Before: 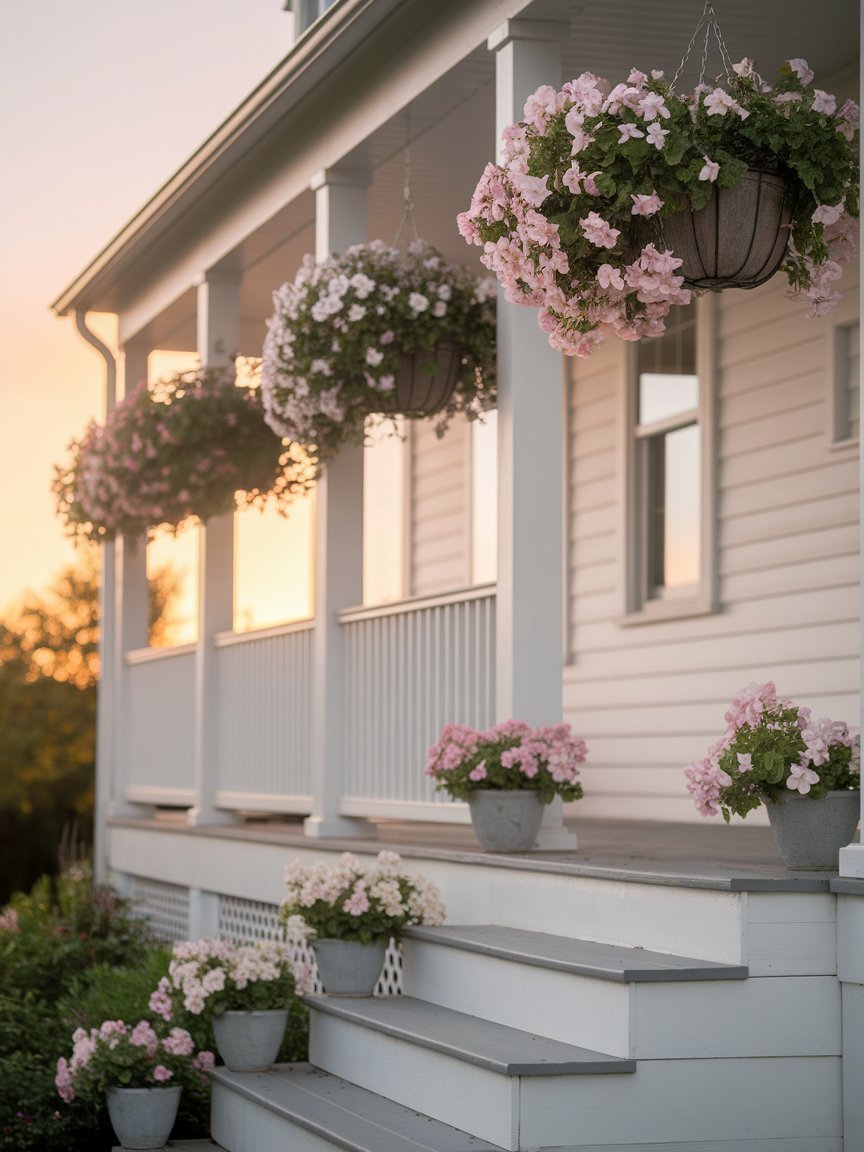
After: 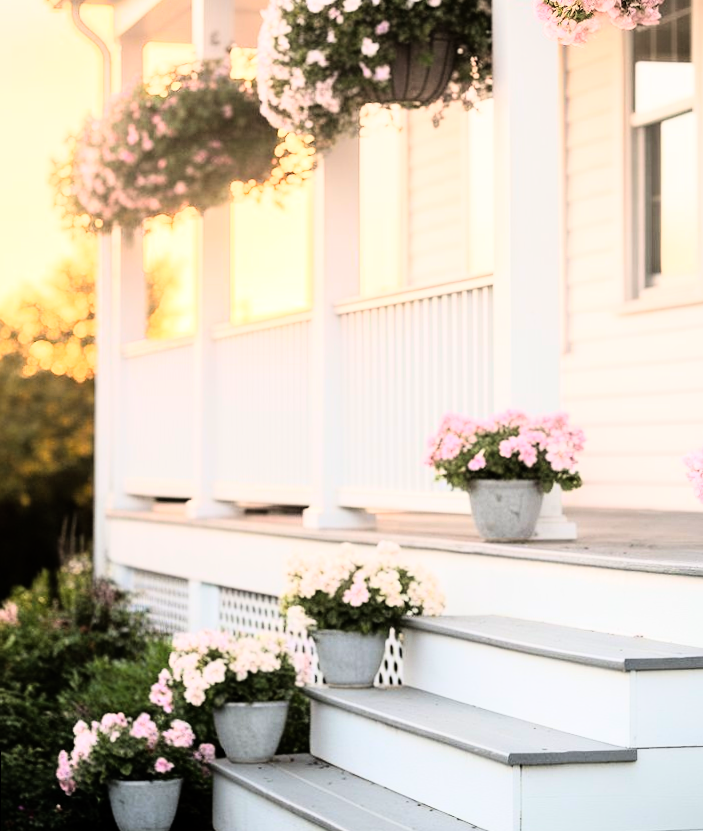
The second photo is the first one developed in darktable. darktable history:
rotate and perspective: rotation -0.45°, automatic cropping original format, crop left 0.008, crop right 0.992, crop top 0.012, crop bottom 0.988
rgb curve: curves: ch0 [(0, 0) (0.21, 0.15) (0.24, 0.21) (0.5, 0.75) (0.75, 0.96) (0.89, 0.99) (1, 1)]; ch1 [(0, 0.02) (0.21, 0.13) (0.25, 0.2) (0.5, 0.67) (0.75, 0.9) (0.89, 0.97) (1, 1)]; ch2 [(0, 0.02) (0.21, 0.13) (0.25, 0.2) (0.5, 0.67) (0.75, 0.9) (0.89, 0.97) (1, 1)], compensate middle gray true
exposure: exposure 0.3 EV, compensate highlight preservation false
crop: top 26.531%, right 17.959%
sharpen: radius 2.883, amount 0.868, threshold 47.523
